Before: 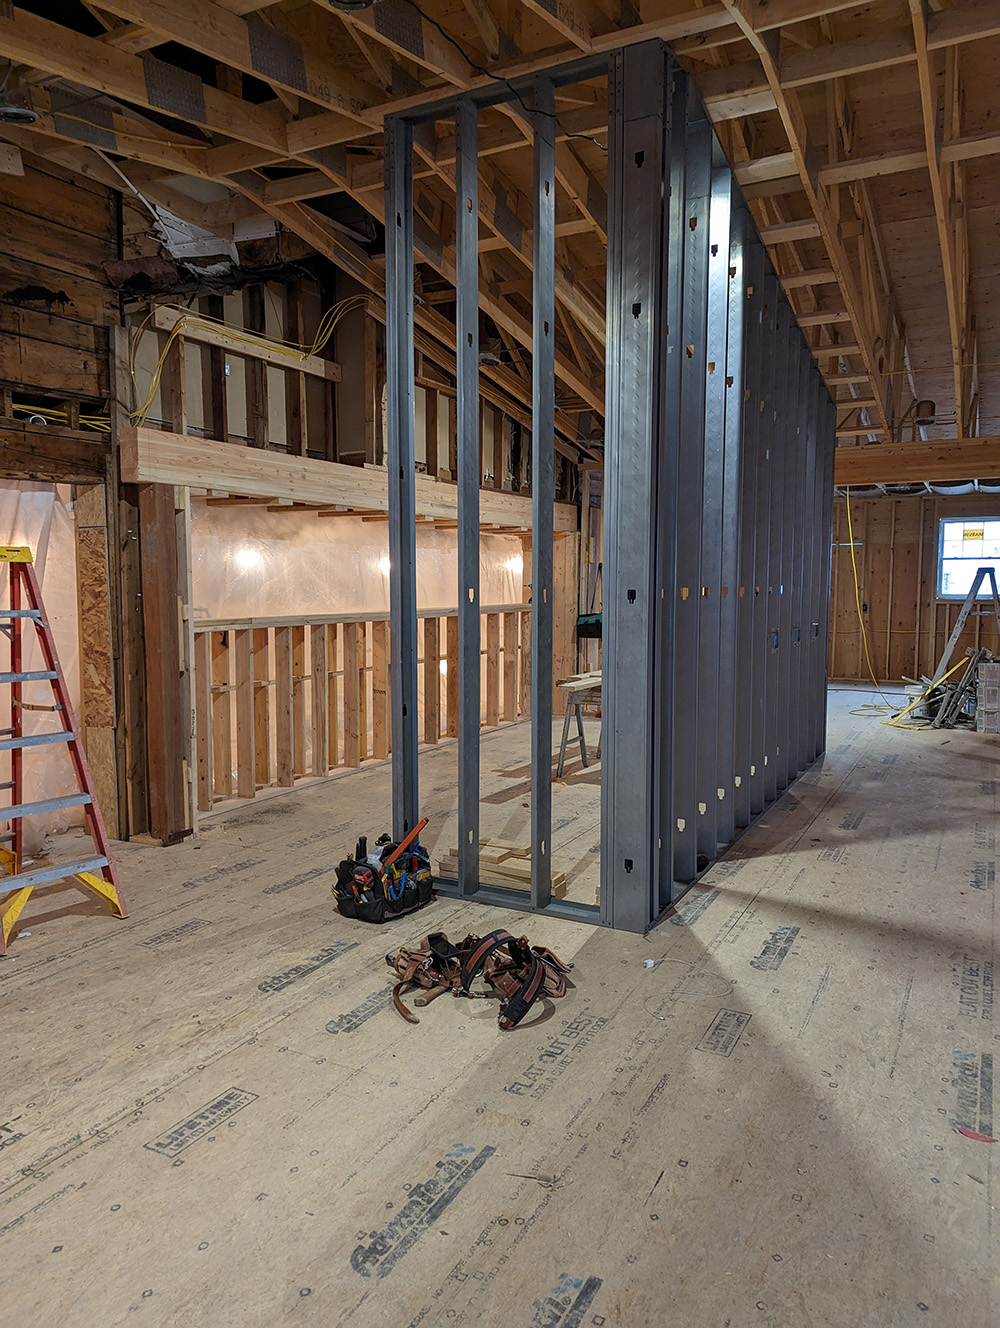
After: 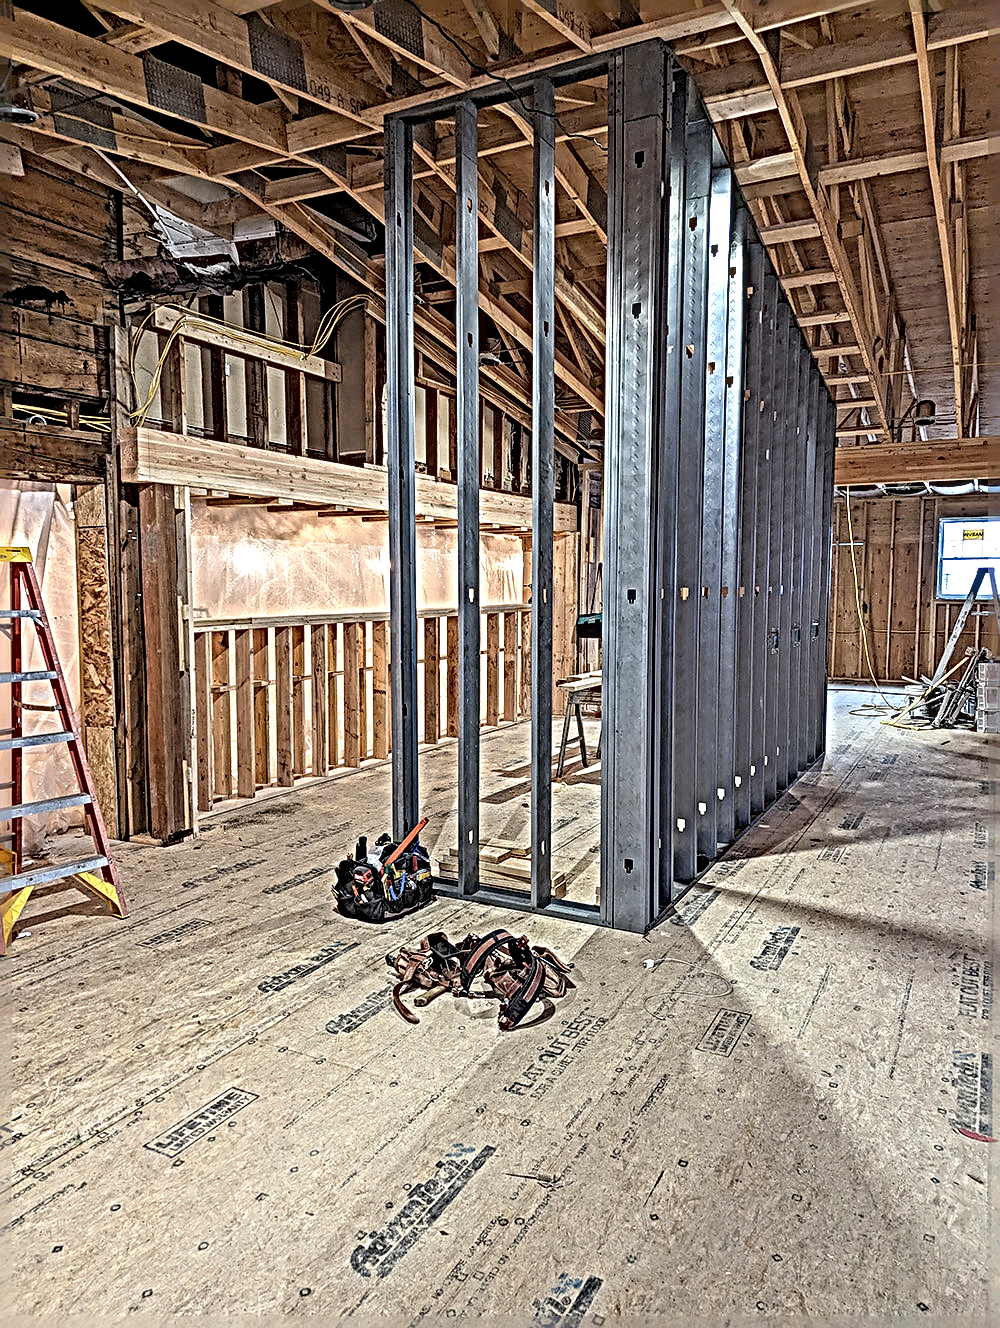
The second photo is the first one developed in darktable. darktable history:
sharpen: radius 6.3, amount 1.785, threshold 0.011
contrast brightness saturation: brightness 0.12
local contrast: detail 150%
exposure: exposure 0.433 EV, compensate highlight preservation false
tone equalizer: on, module defaults
